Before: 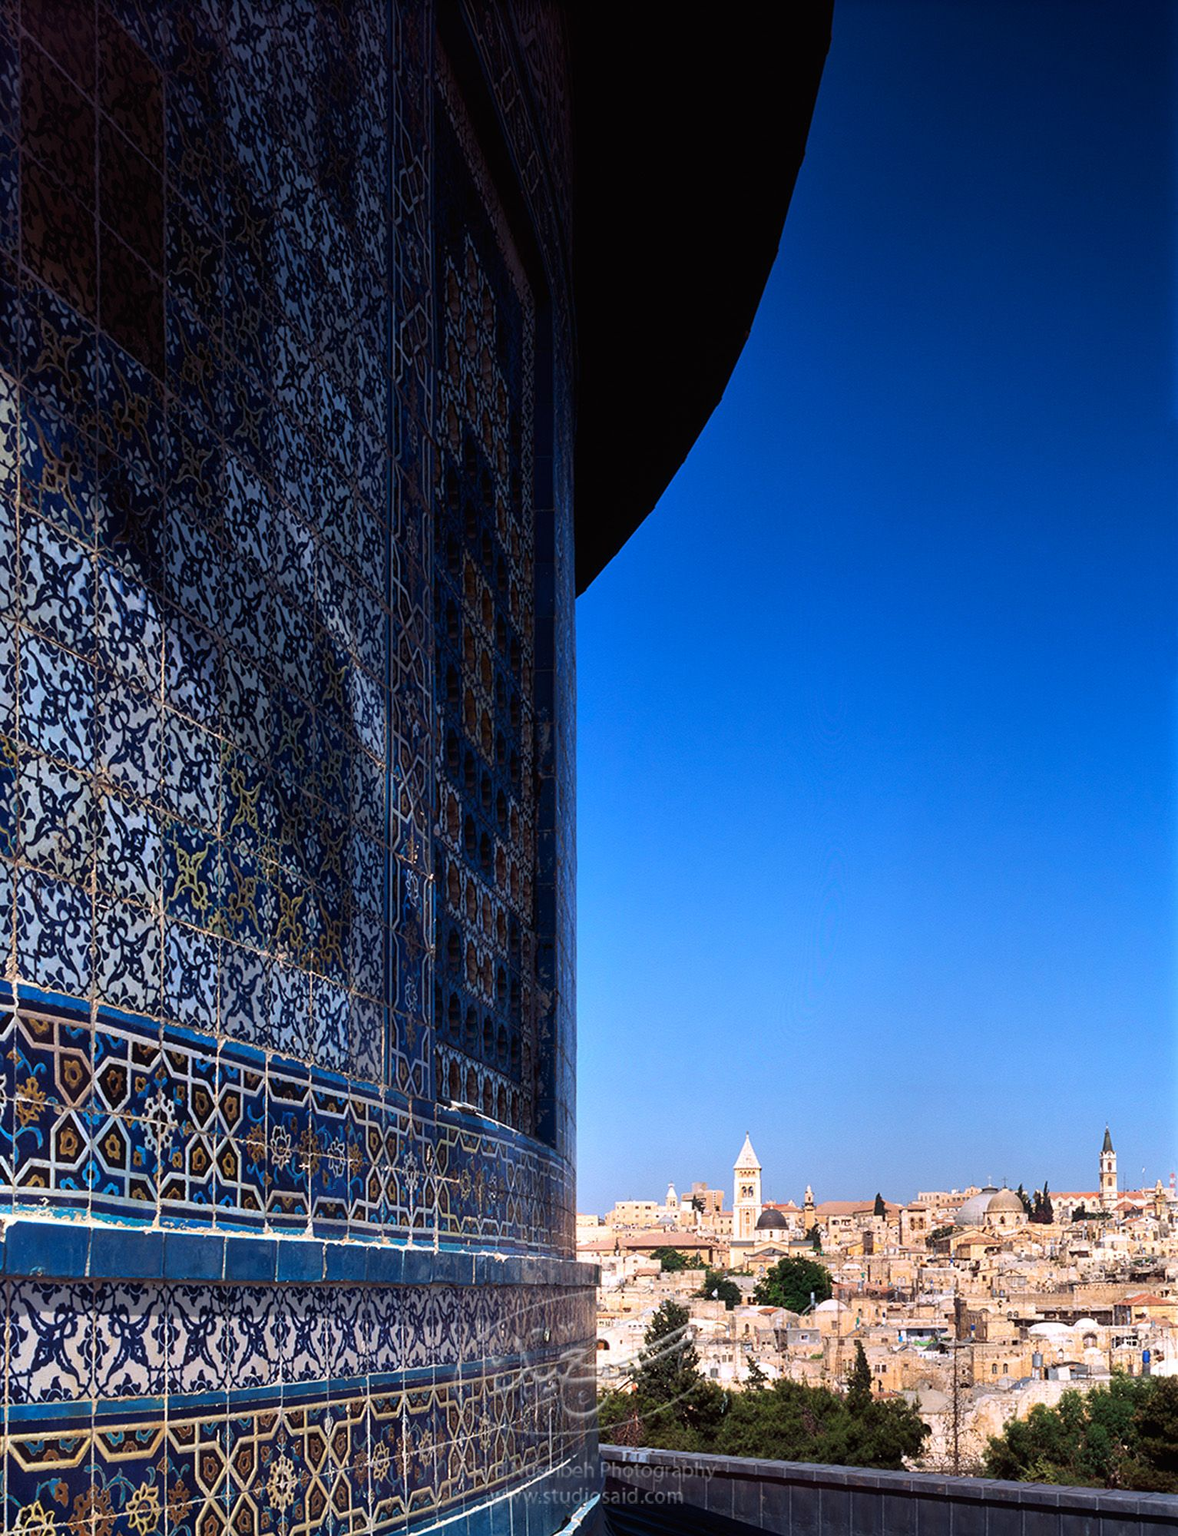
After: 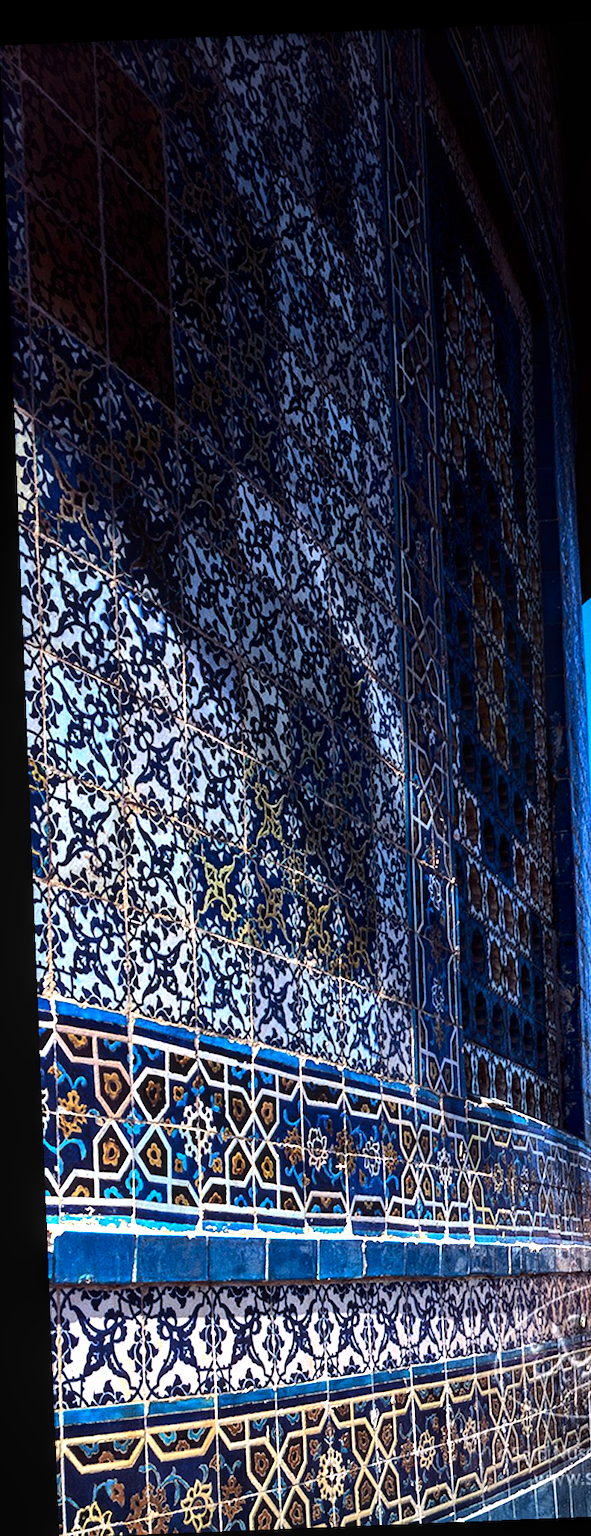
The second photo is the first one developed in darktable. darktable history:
contrast brightness saturation: contrast 0.15, brightness -0.01, saturation 0.1
vignetting: center (-0.15, 0.013)
tone equalizer: -8 EV -0.75 EV, -7 EV -0.7 EV, -6 EV -0.6 EV, -5 EV -0.4 EV, -3 EV 0.4 EV, -2 EV 0.6 EV, -1 EV 0.7 EV, +0 EV 0.75 EV, edges refinement/feathering 500, mask exposure compensation -1.57 EV, preserve details no
haze removal: compatibility mode true, adaptive false
rotate and perspective: rotation -2.29°, automatic cropping off
local contrast: on, module defaults
exposure: black level correction 0, exposure 0.7 EV, compensate exposure bias true, compensate highlight preservation false
crop and rotate: left 0%, top 0%, right 50.845%
